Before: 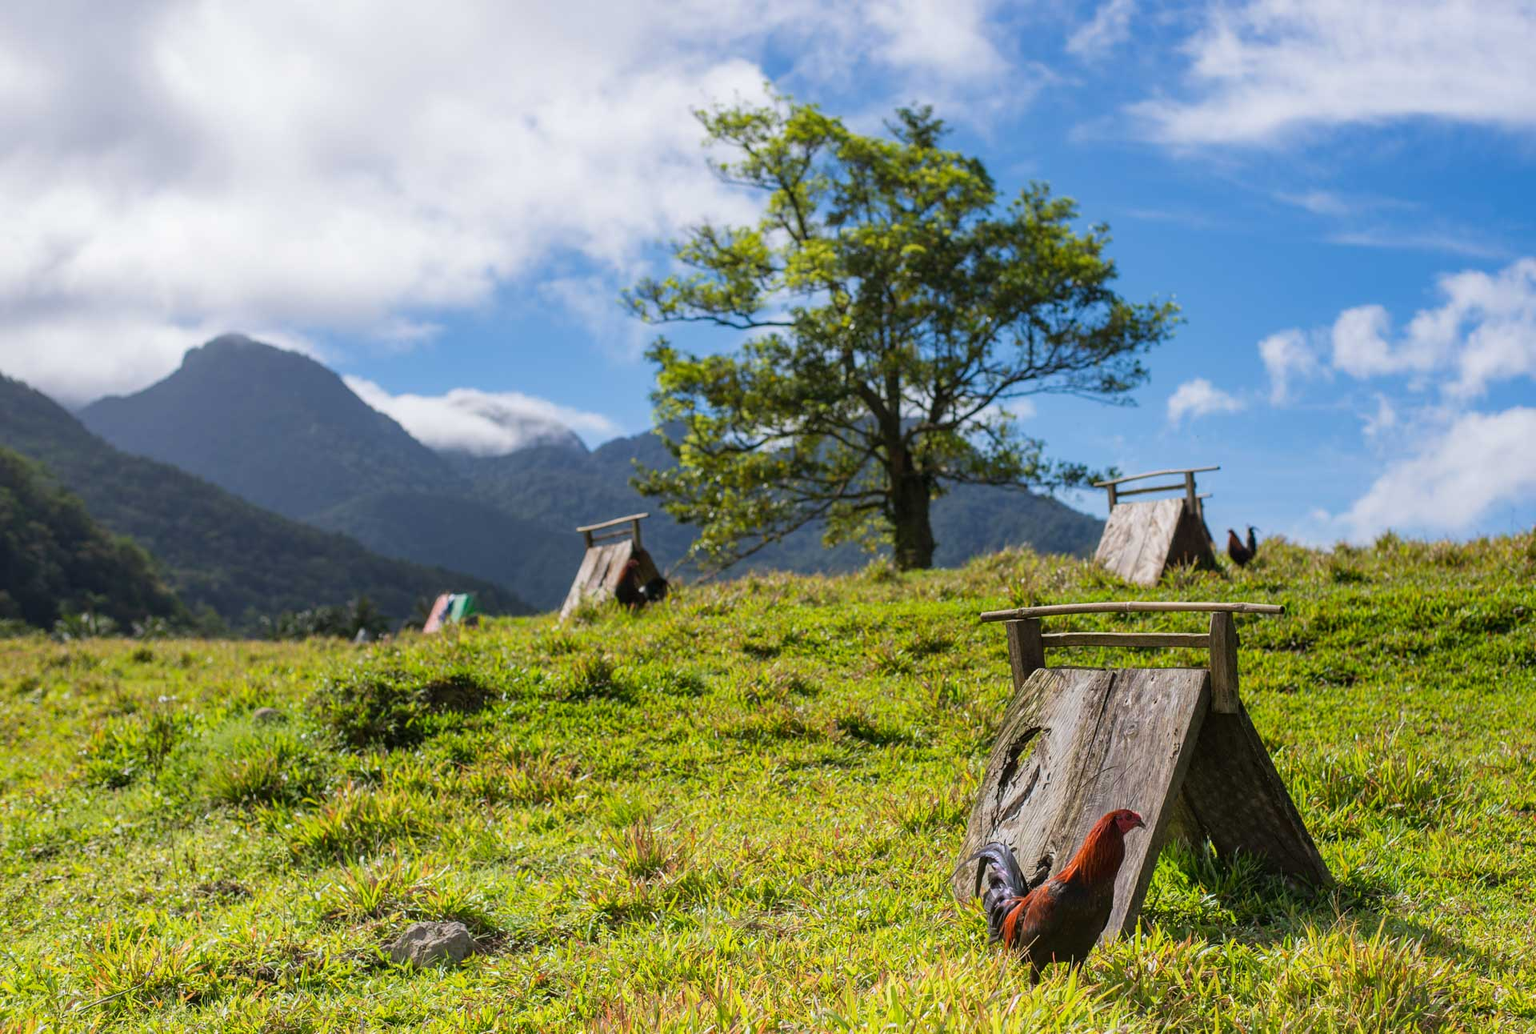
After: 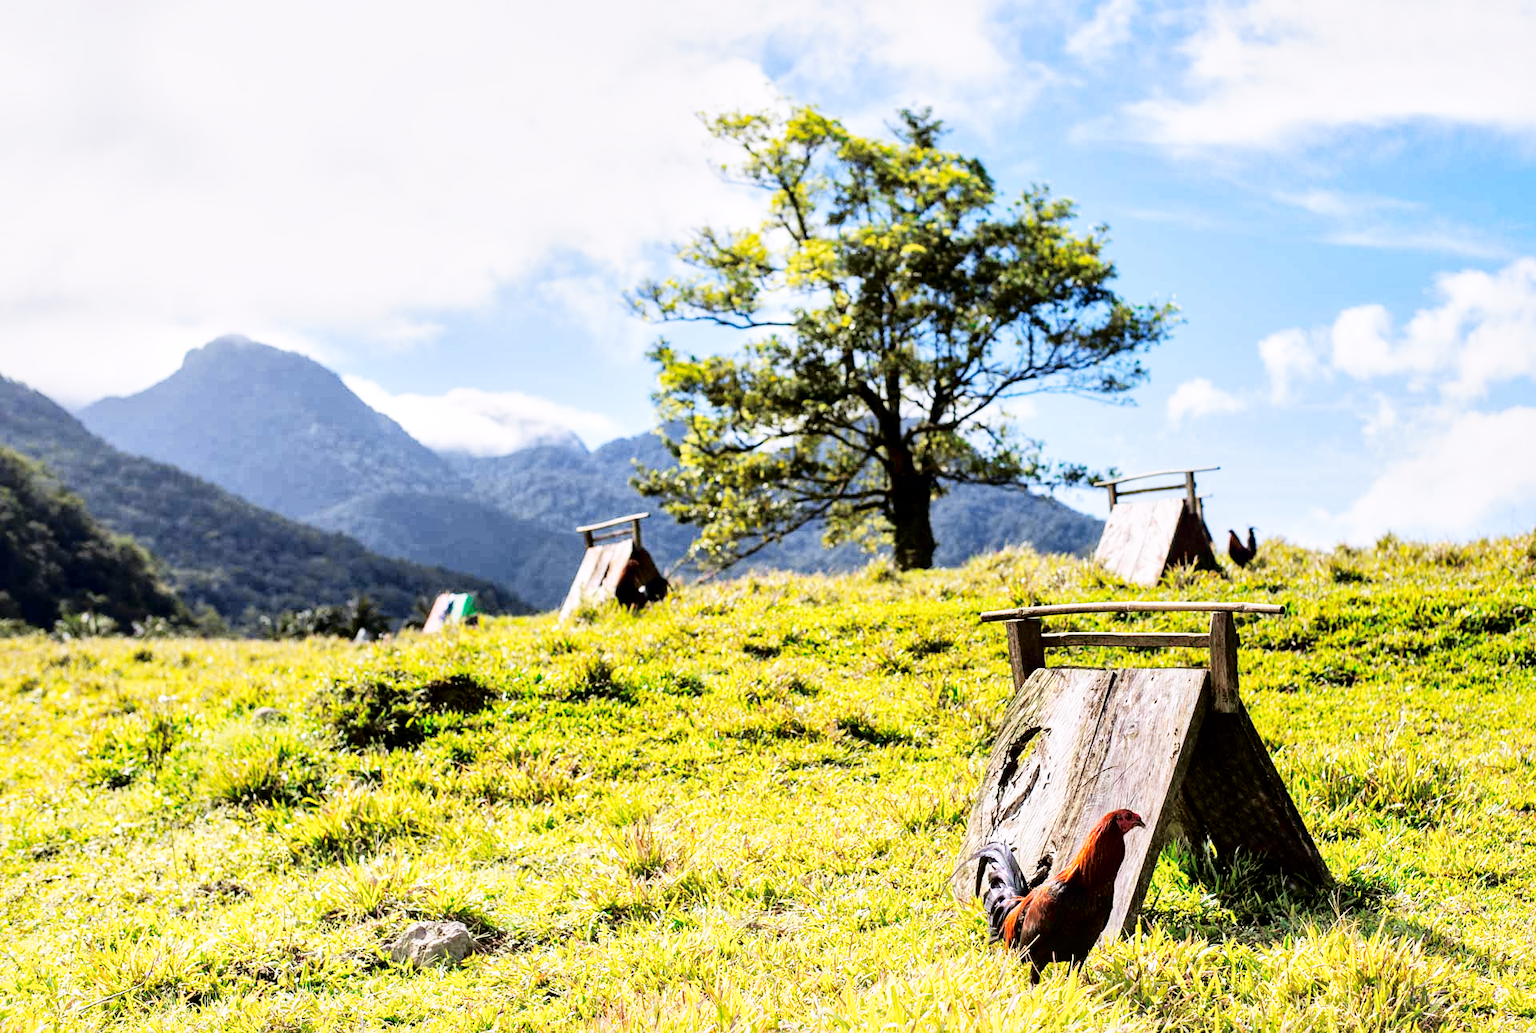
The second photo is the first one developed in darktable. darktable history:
base curve: curves: ch0 [(0, 0) (0.007, 0.004) (0.027, 0.03) (0.046, 0.07) (0.207, 0.54) (0.442, 0.872) (0.673, 0.972) (1, 1)], preserve colors none
tone curve: curves: ch0 [(0, 0) (0.105, 0.044) (0.195, 0.128) (0.283, 0.283) (0.384, 0.404) (0.485, 0.531) (0.635, 0.7) (0.832, 0.858) (1, 0.977)]; ch1 [(0, 0) (0.161, 0.092) (0.35, 0.33) (0.379, 0.401) (0.448, 0.478) (0.498, 0.503) (0.531, 0.537) (0.586, 0.563) (0.687, 0.648) (1, 1)]; ch2 [(0, 0) (0.359, 0.372) (0.437, 0.437) (0.483, 0.484) (0.53, 0.515) (0.556, 0.553) (0.635, 0.589) (1, 1)], color space Lab, independent channels, preserve colors none
local contrast: mode bilateral grid, contrast 20, coarseness 50, detail 141%, midtone range 0.2
